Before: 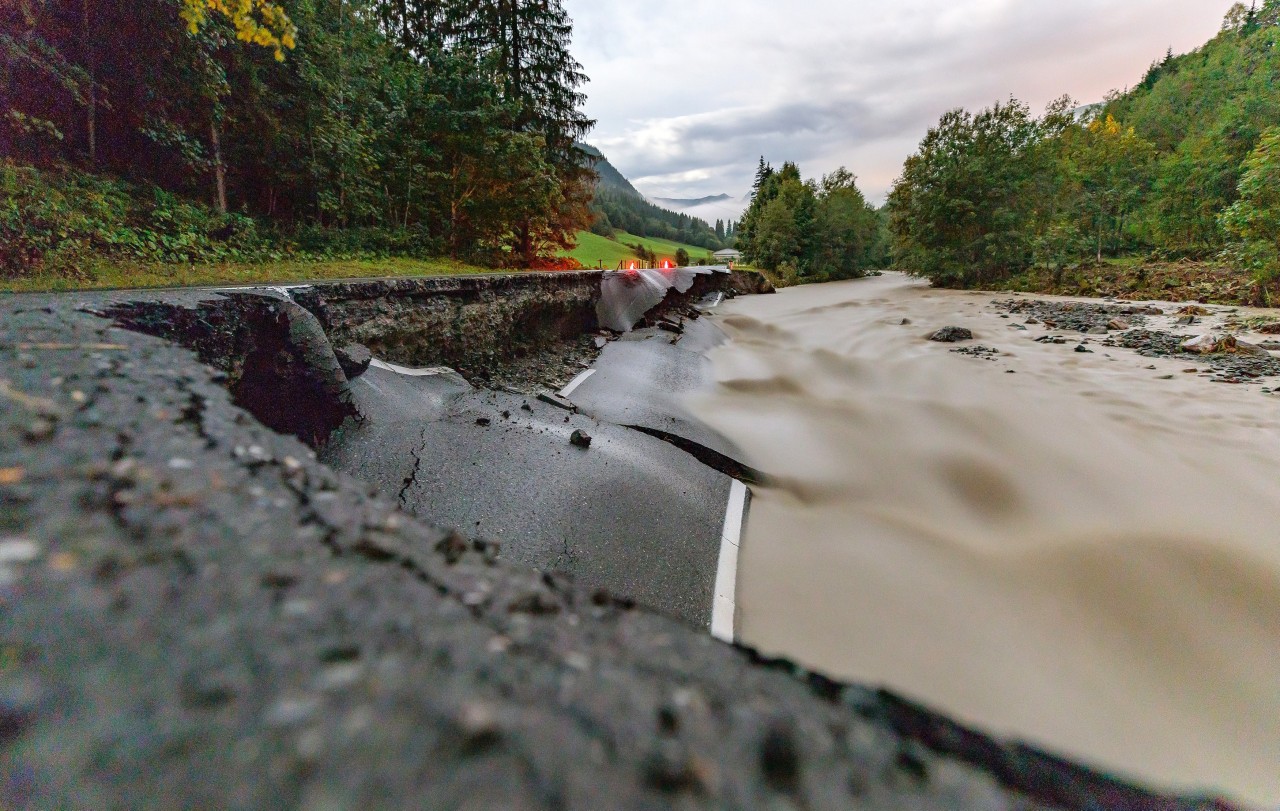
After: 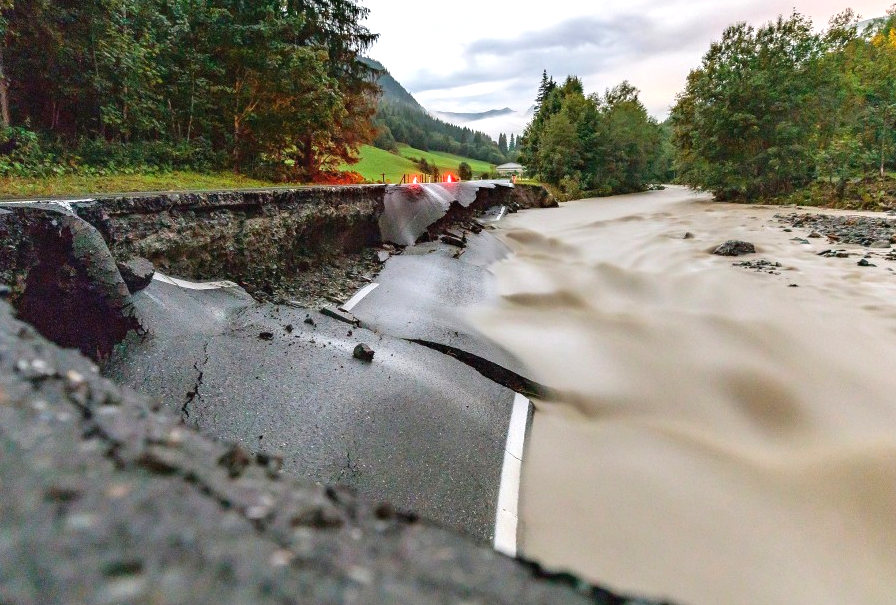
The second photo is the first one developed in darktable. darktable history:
exposure: exposure 0.516 EV, compensate exposure bias true, compensate highlight preservation false
crop and rotate: left 16.983%, top 10.649%, right 12.992%, bottom 14.704%
